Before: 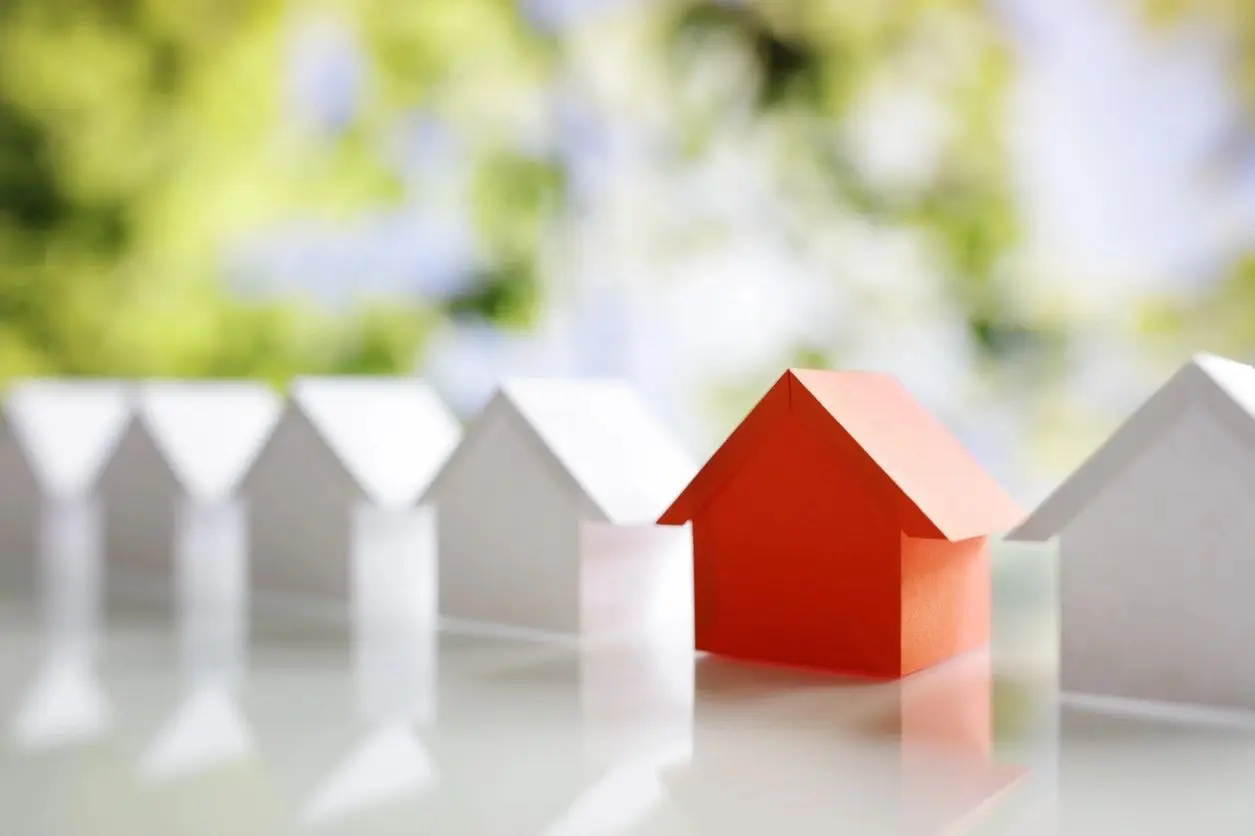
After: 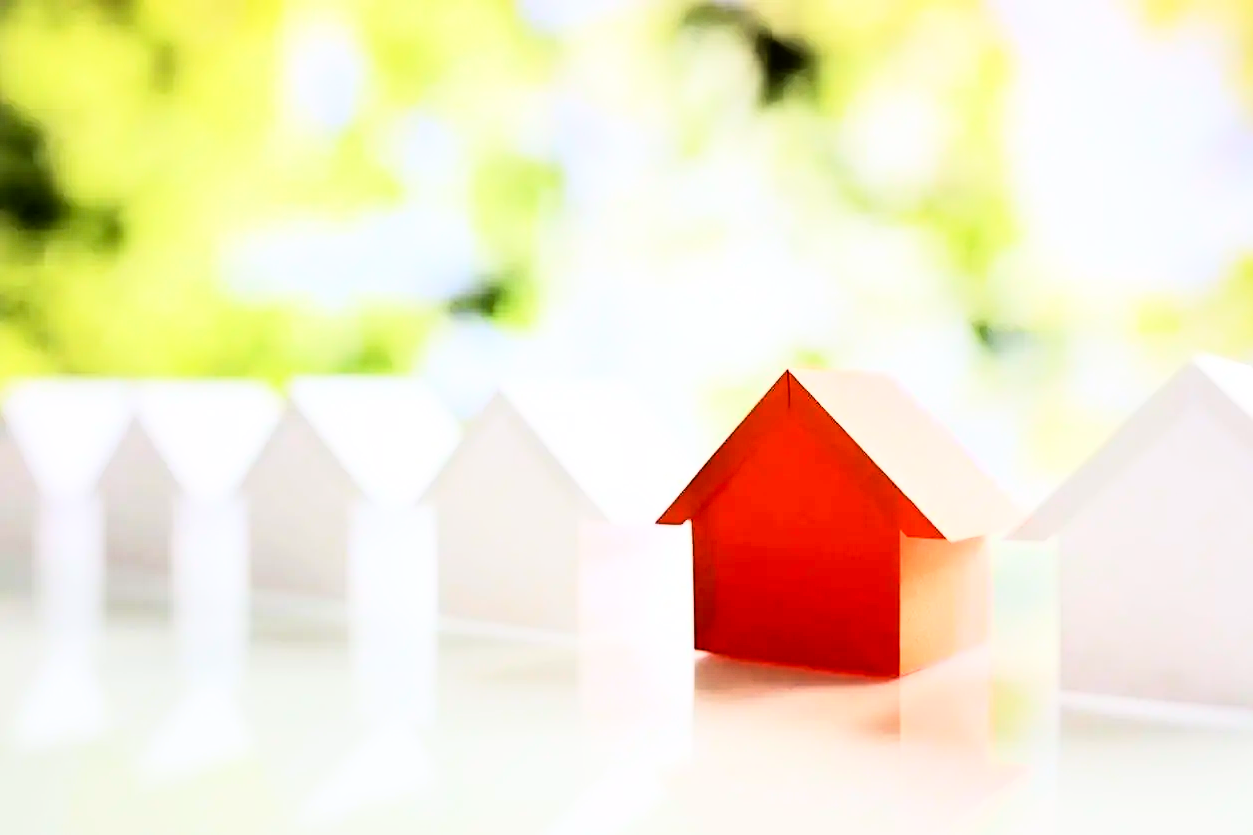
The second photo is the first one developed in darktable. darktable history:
crop and rotate: left 0.126%
sharpen: radius 1.864, amount 0.398, threshold 1.271
exposure: black level correction 0.009, compensate highlight preservation false
rgb curve: curves: ch0 [(0, 0) (0.21, 0.15) (0.24, 0.21) (0.5, 0.75) (0.75, 0.96) (0.89, 0.99) (1, 1)]; ch1 [(0, 0.02) (0.21, 0.13) (0.25, 0.2) (0.5, 0.67) (0.75, 0.9) (0.89, 0.97) (1, 1)]; ch2 [(0, 0.02) (0.21, 0.13) (0.25, 0.2) (0.5, 0.67) (0.75, 0.9) (0.89, 0.97) (1, 1)], compensate middle gray true
